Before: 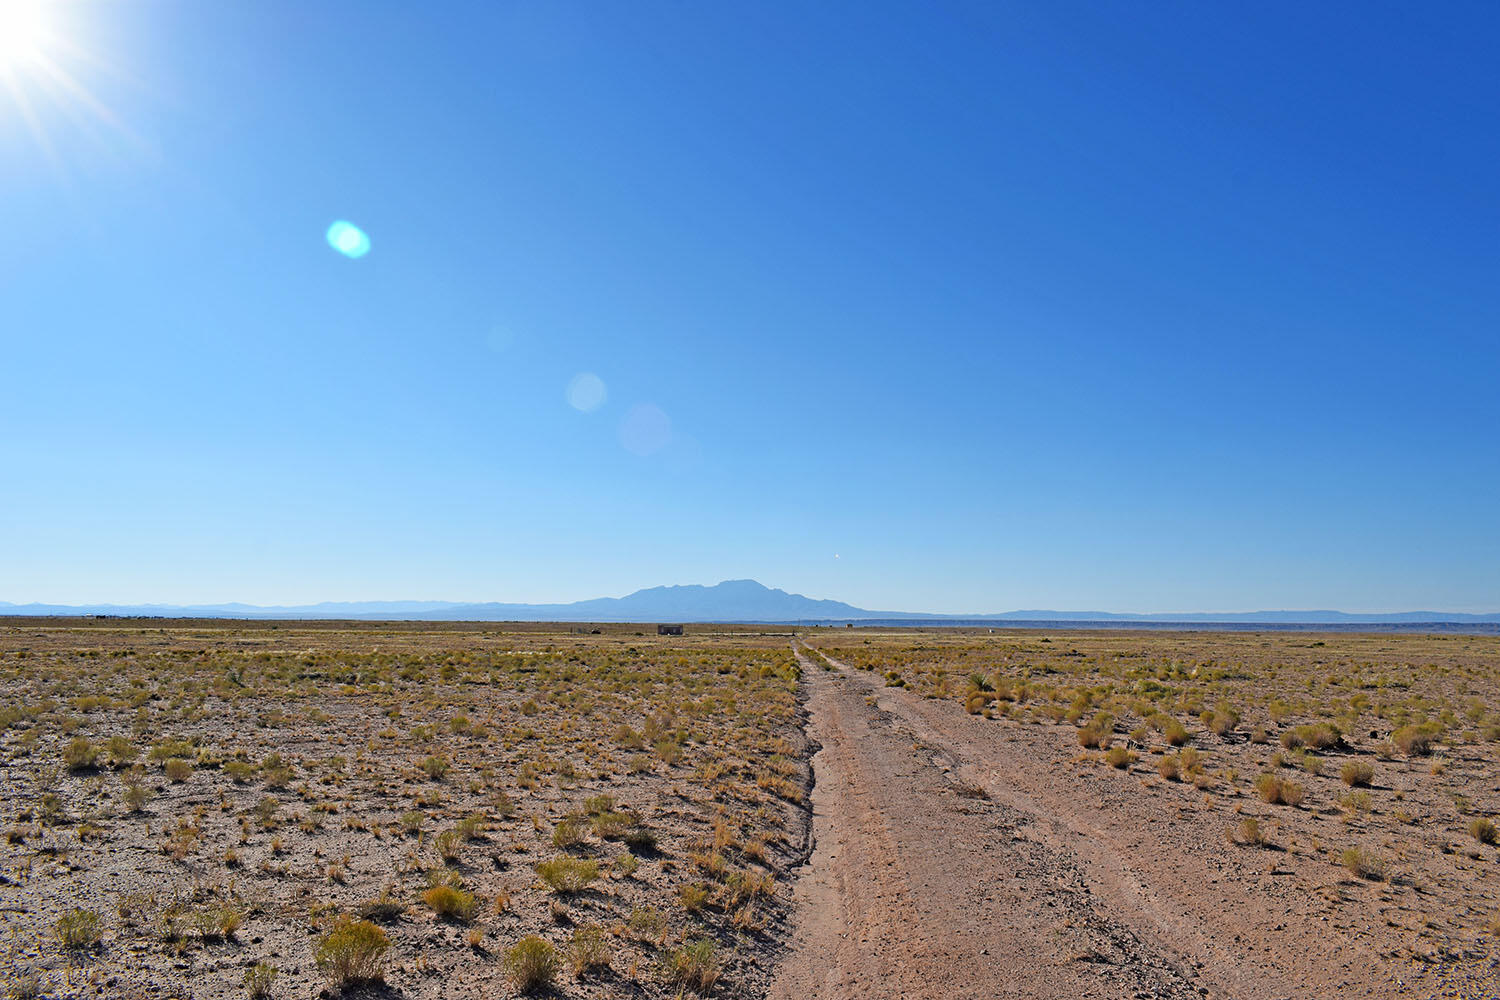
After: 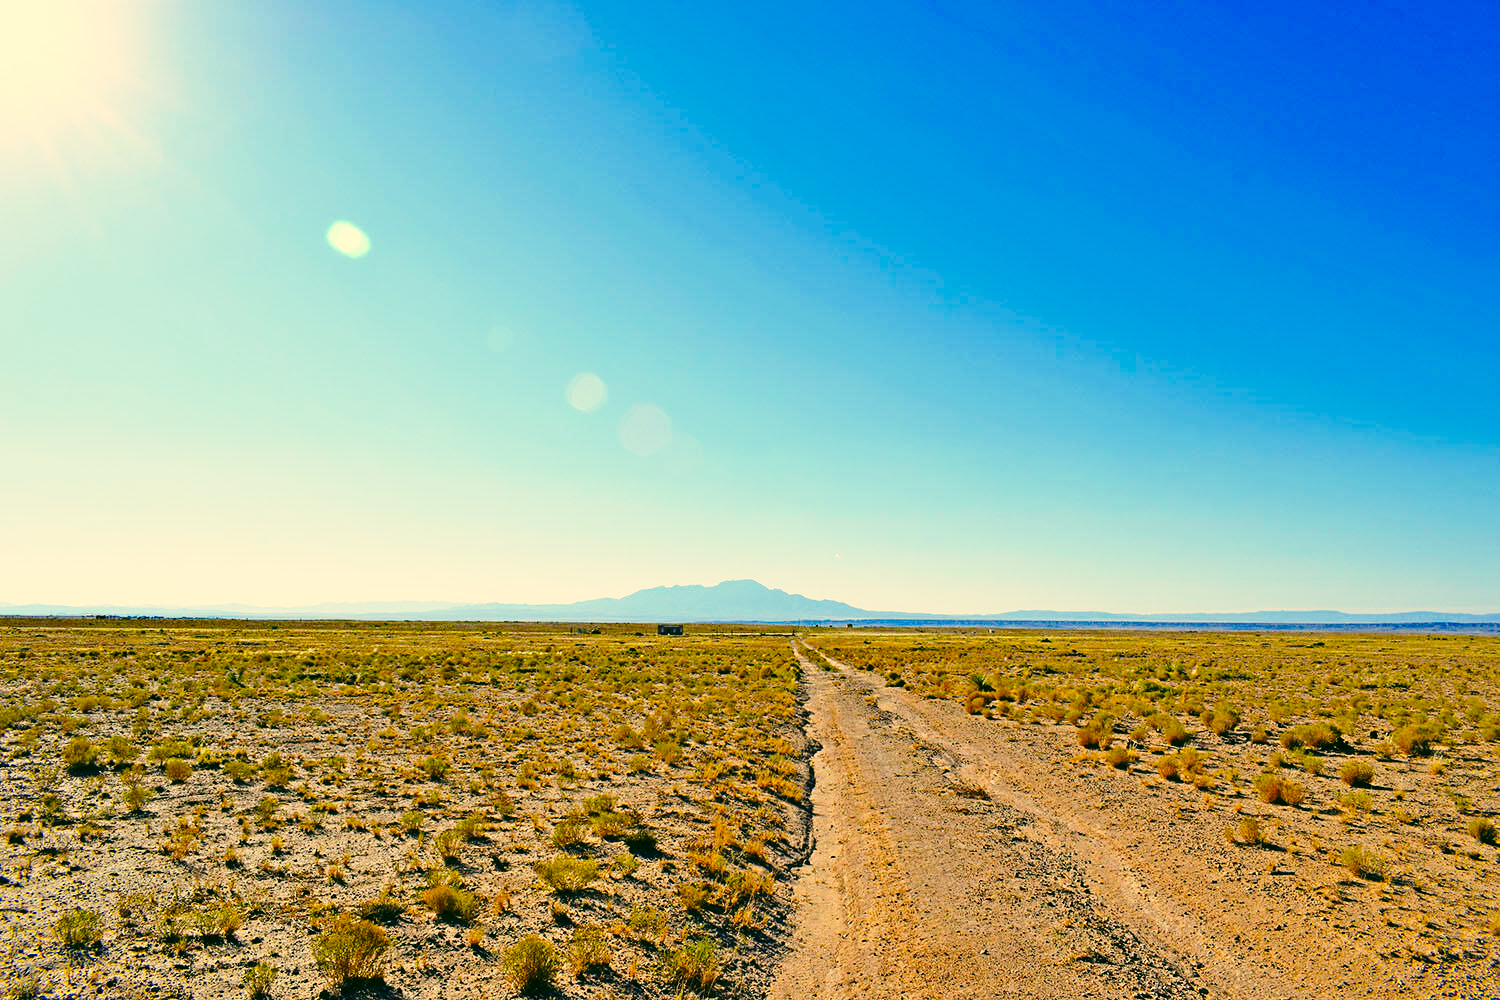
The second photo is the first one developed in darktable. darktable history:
color balance rgb: shadows lift › luminance -9.506%, perceptual saturation grading › global saturation 36.352%, perceptual saturation grading › shadows 35.385%
base curve: curves: ch0 [(0, 0) (0.04, 0.03) (0.133, 0.232) (0.448, 0.748) (0.843, 0.968) (1, 1)], preserve colors none
color correction: highlights a* 4.83, highlights b* 24.95, shadows a* -15.86, shadows b* 3.75
